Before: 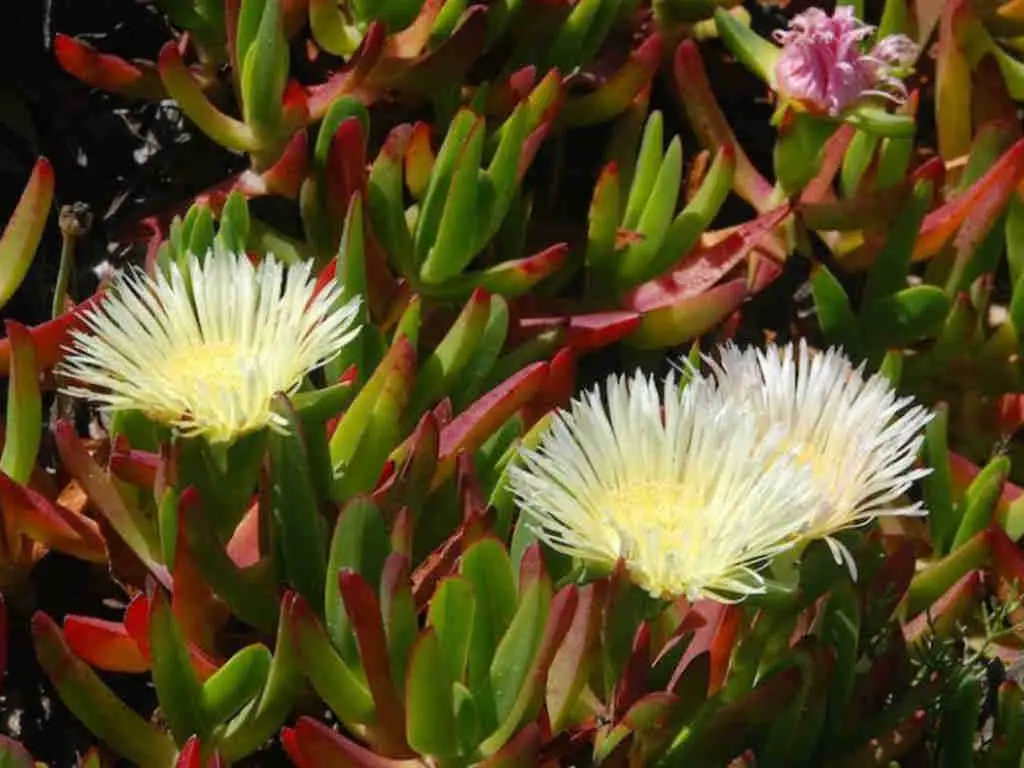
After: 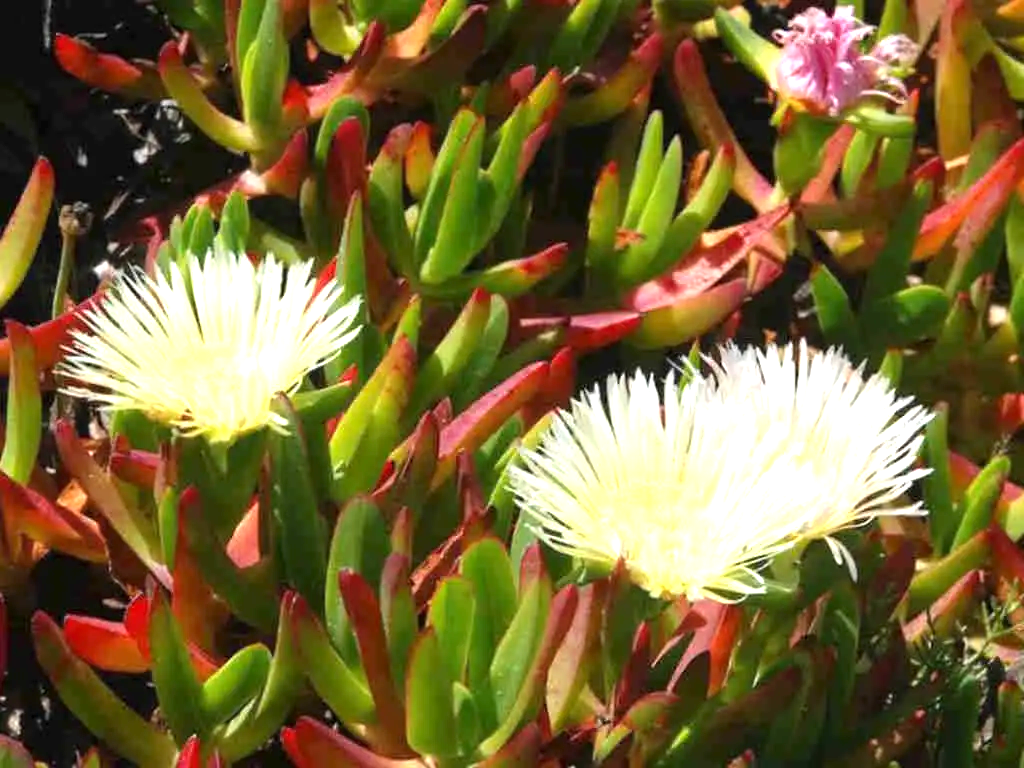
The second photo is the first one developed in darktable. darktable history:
exposure: exposure 0.999 EV, compensate highlight preservation false
